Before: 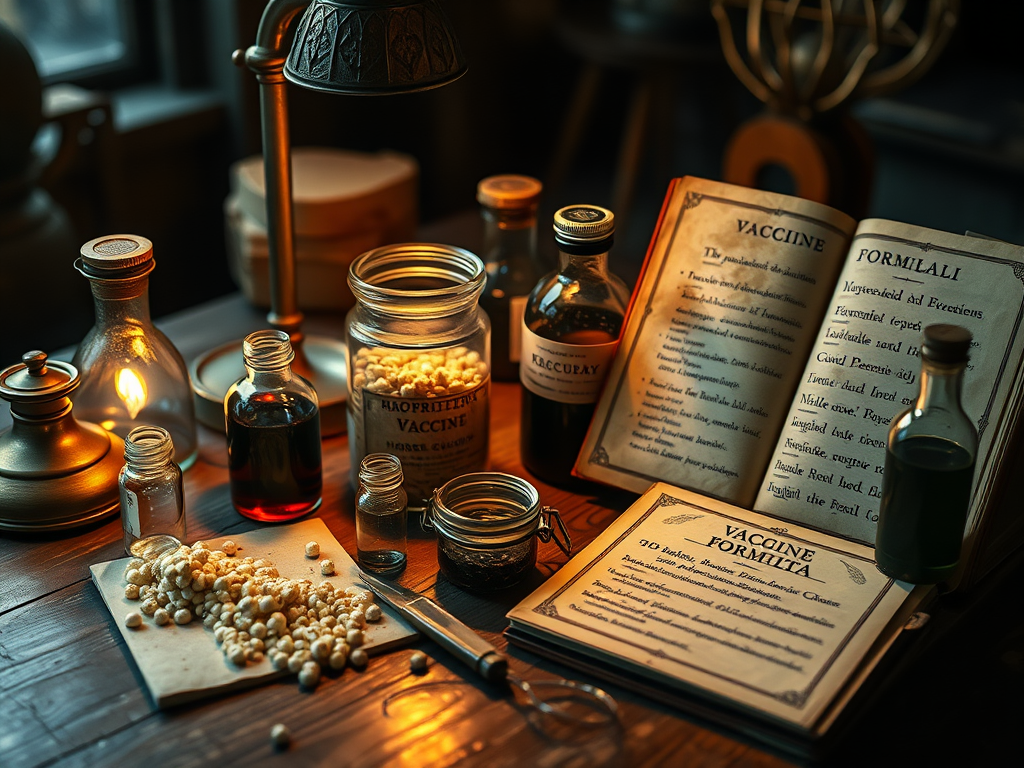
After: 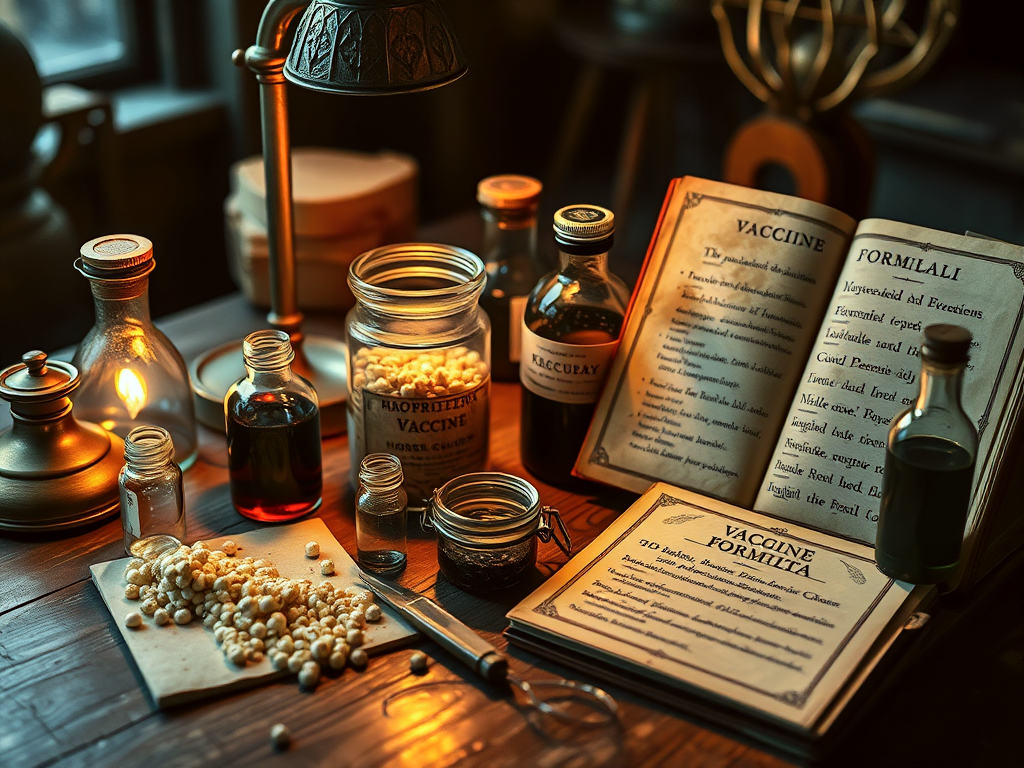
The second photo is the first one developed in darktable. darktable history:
shadows and highlights: soften with gaussian
color correction: highlights a* -2.84, highlights b* -1.91, shadows a* 2.38, shadows b* 2.75
